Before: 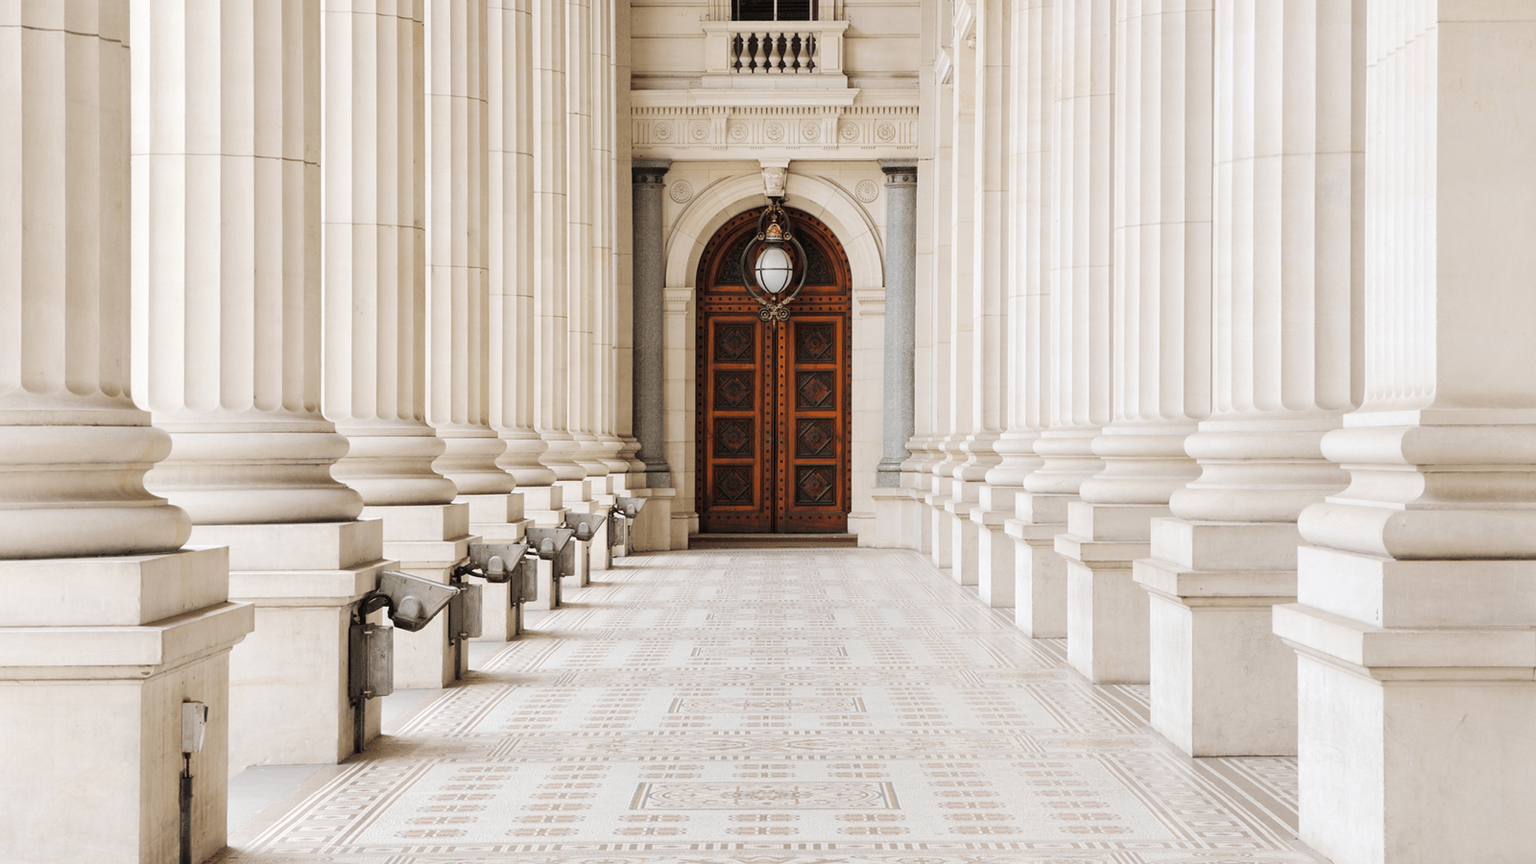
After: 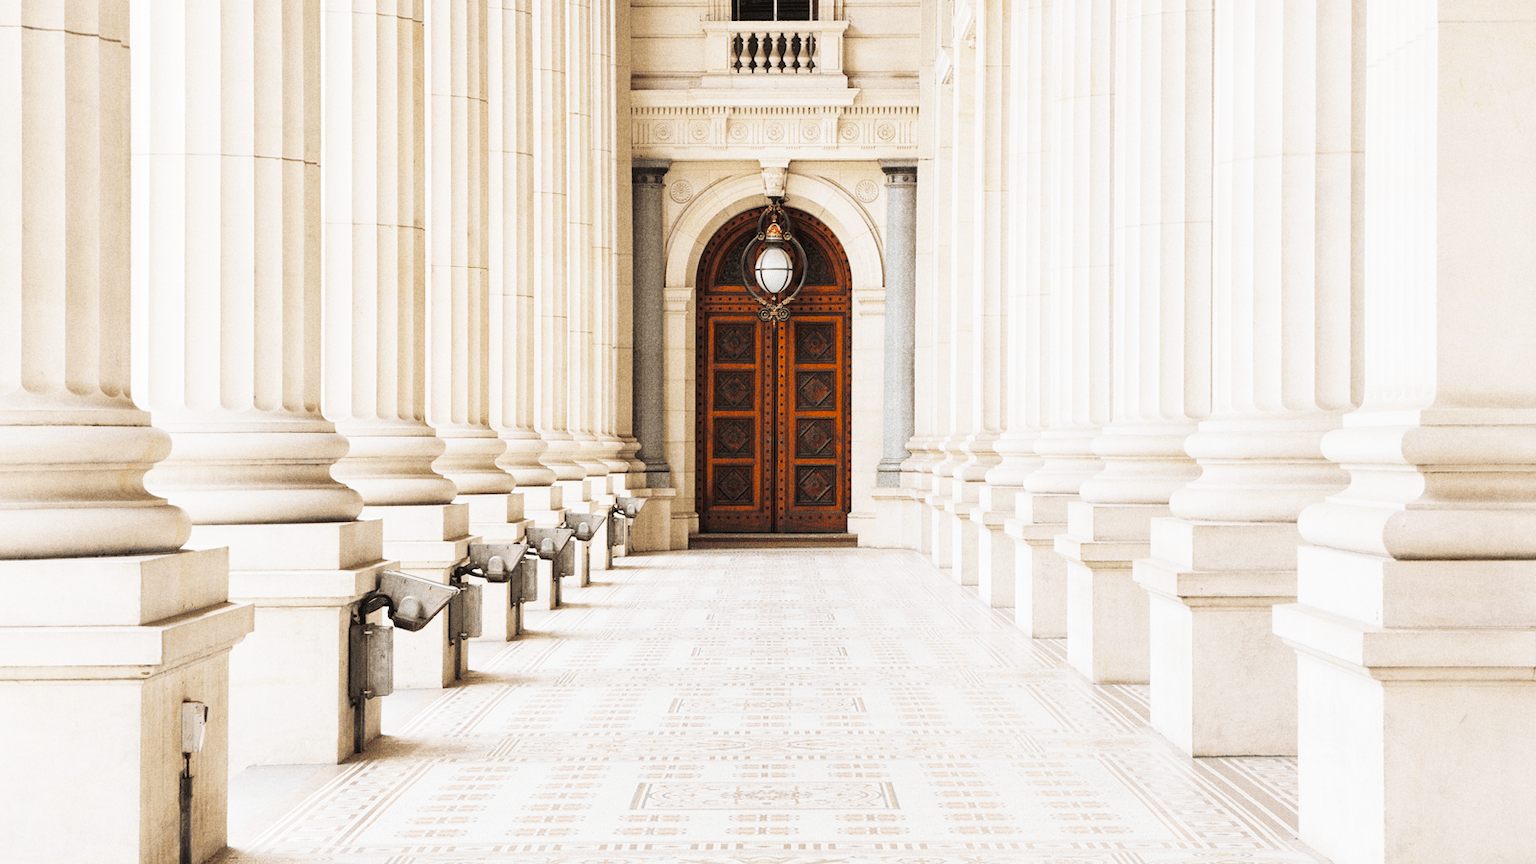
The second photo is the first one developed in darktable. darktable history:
color balance rgb: shadows fall-off 101%, linear chroma grading › mid-tones 7.63%, perceptual saturation grading › mid-tones 11.68%, mask middle-gray fulcrum 22.45%, global vibrance 10.11%, saturation formula JzAzBz (2021)
grain: coarseness 22.88 ISO
base curve: curves: ch0 [(0, 0) (0.579, 0.807) (1, 1)], preserve colors none
